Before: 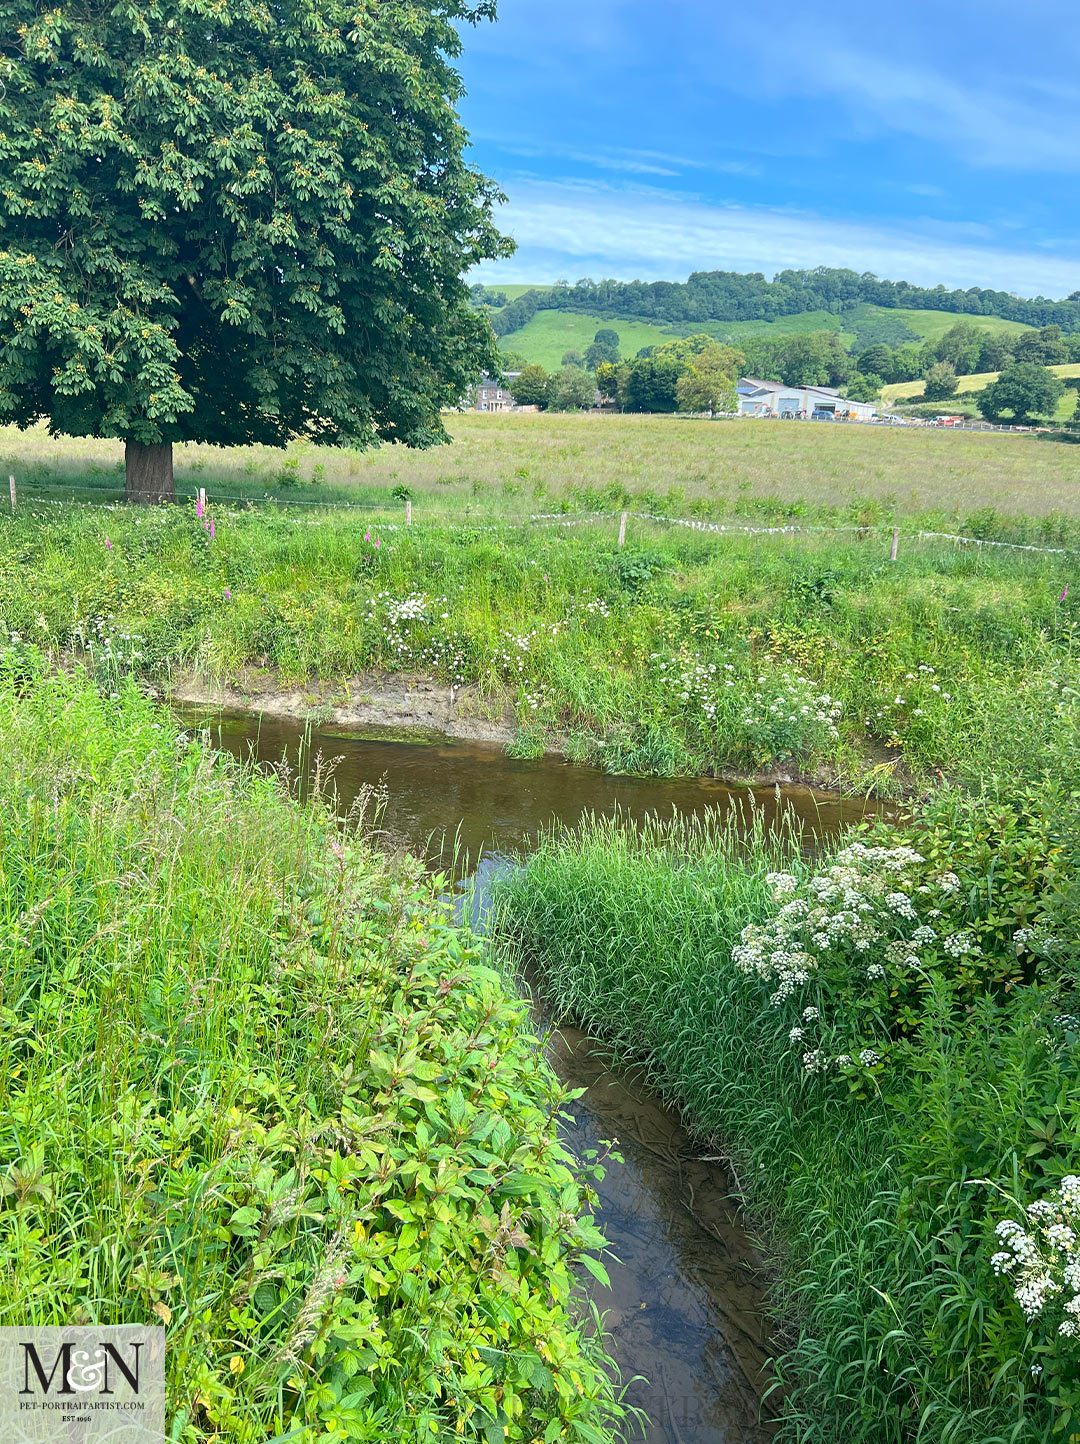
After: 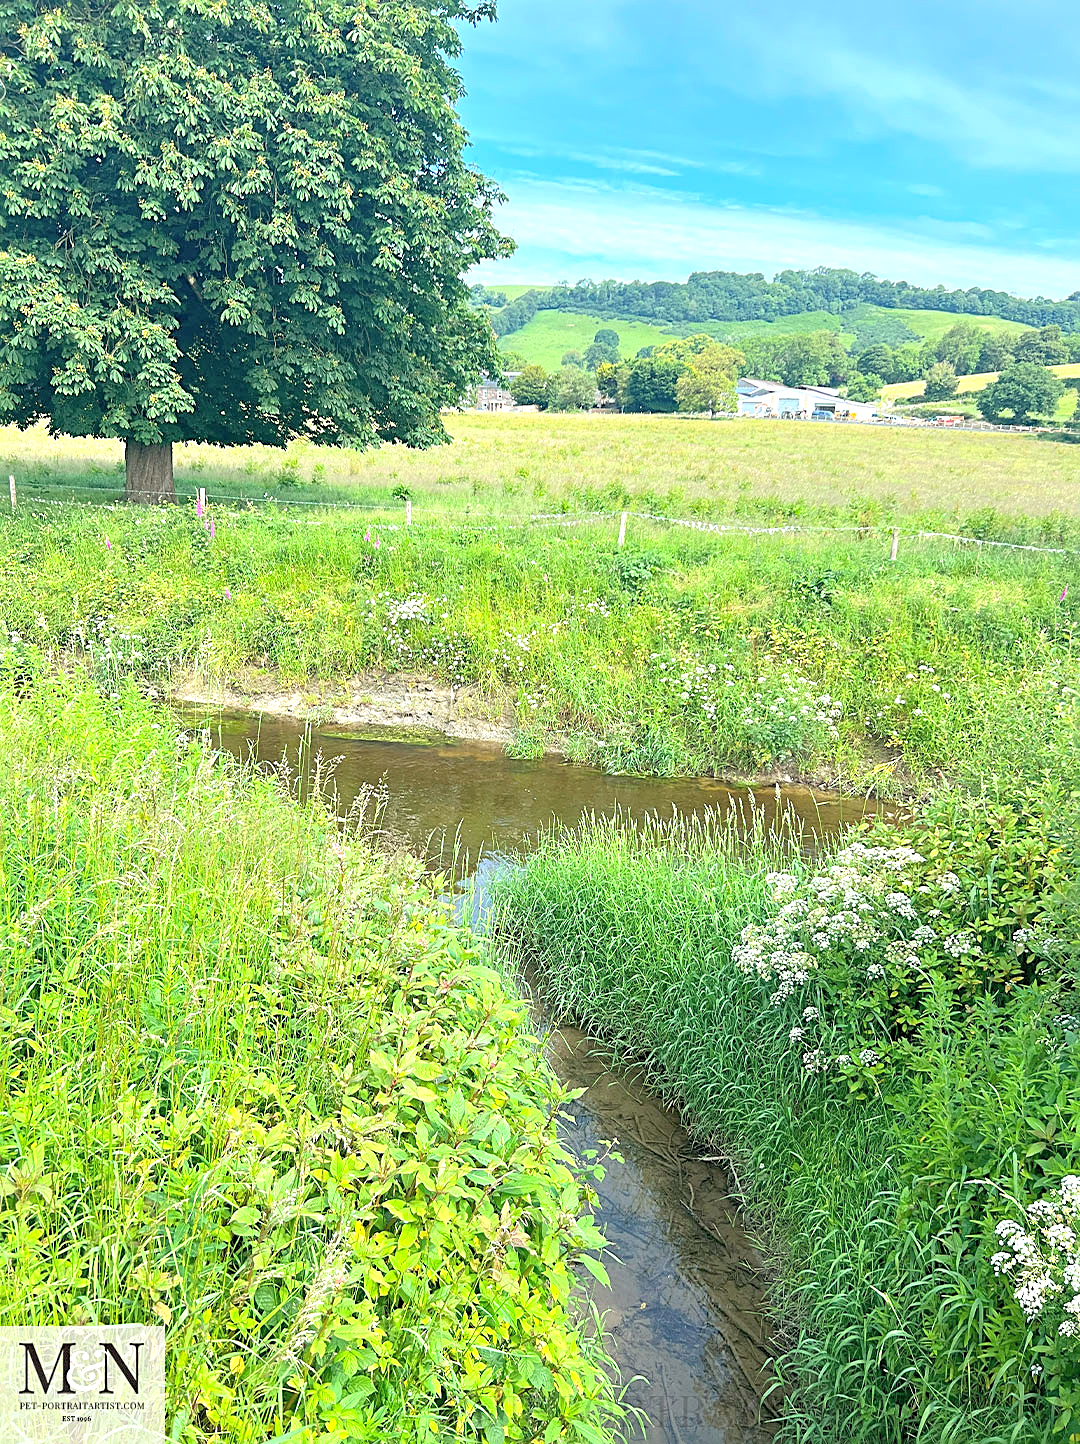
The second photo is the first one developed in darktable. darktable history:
rgb curve: curves: ch2 [(0, 0) (0.567, 0.512) (1, 1)], mode RGB, independent channels
sharpen: on, module defaults
contrast brightness saturation: brightness 0.15
exposure: black level correction 0.001, exposure 0.675 EV, compensate highlight preservation false
haze removal: strength 0.12, distance 0.25, compatibility mode true, adaptive false
